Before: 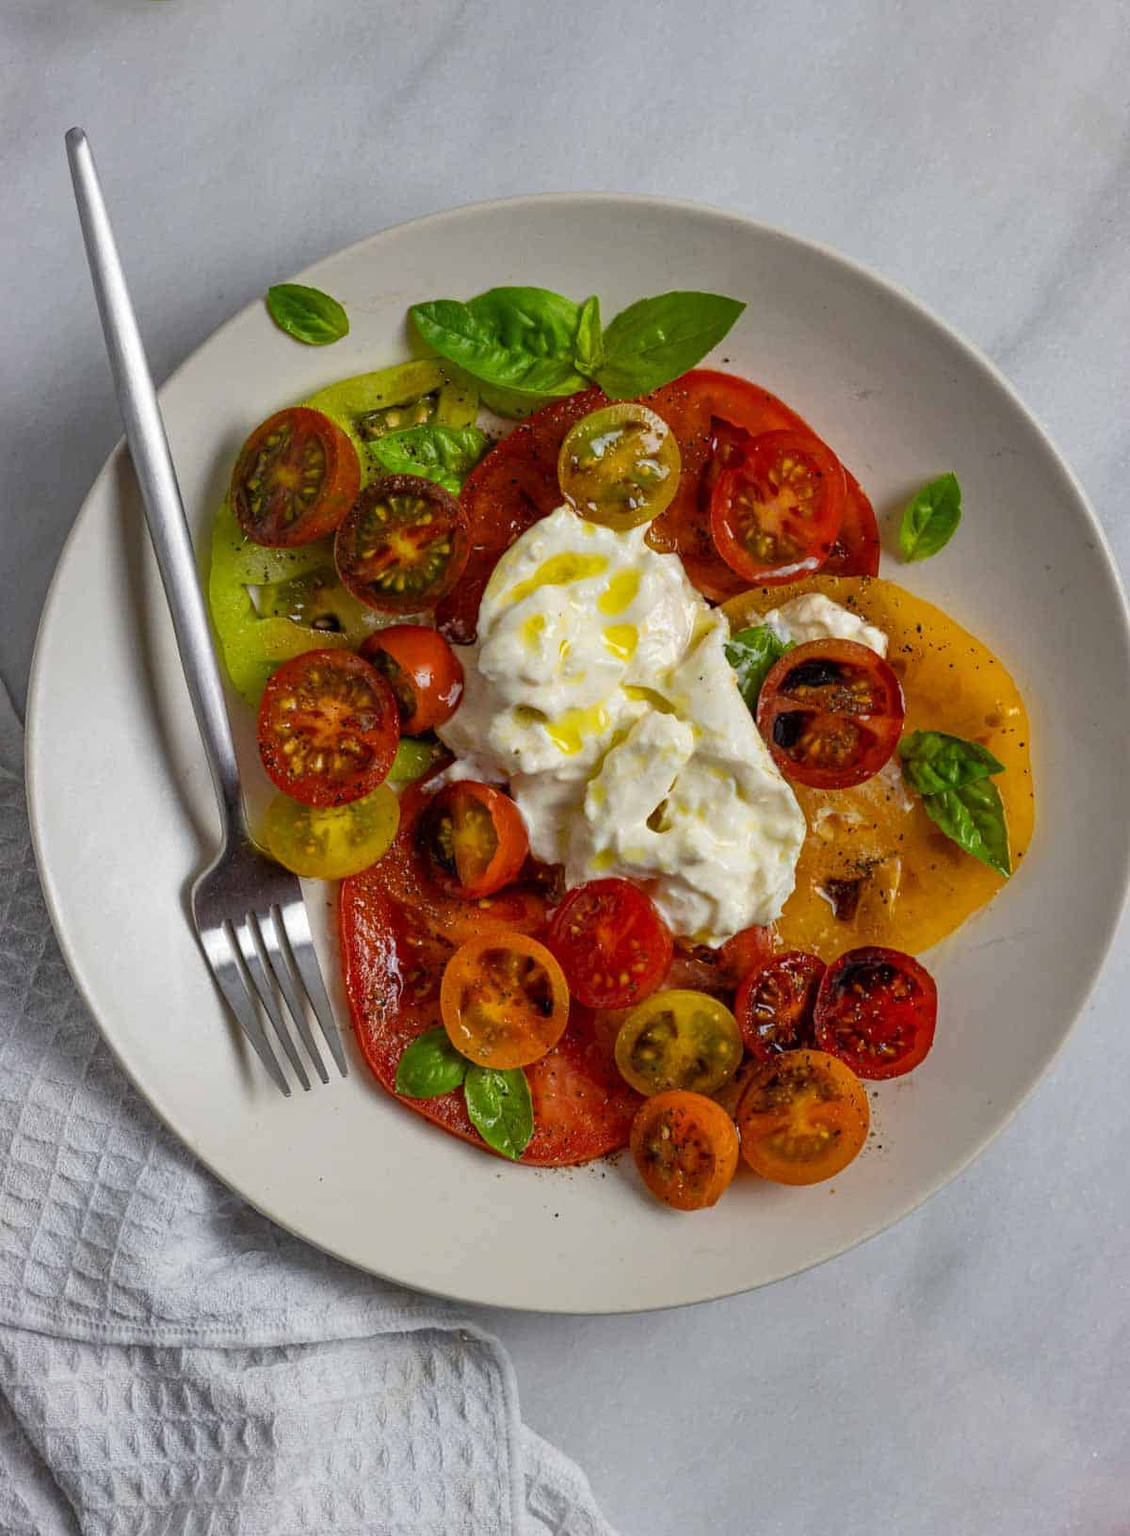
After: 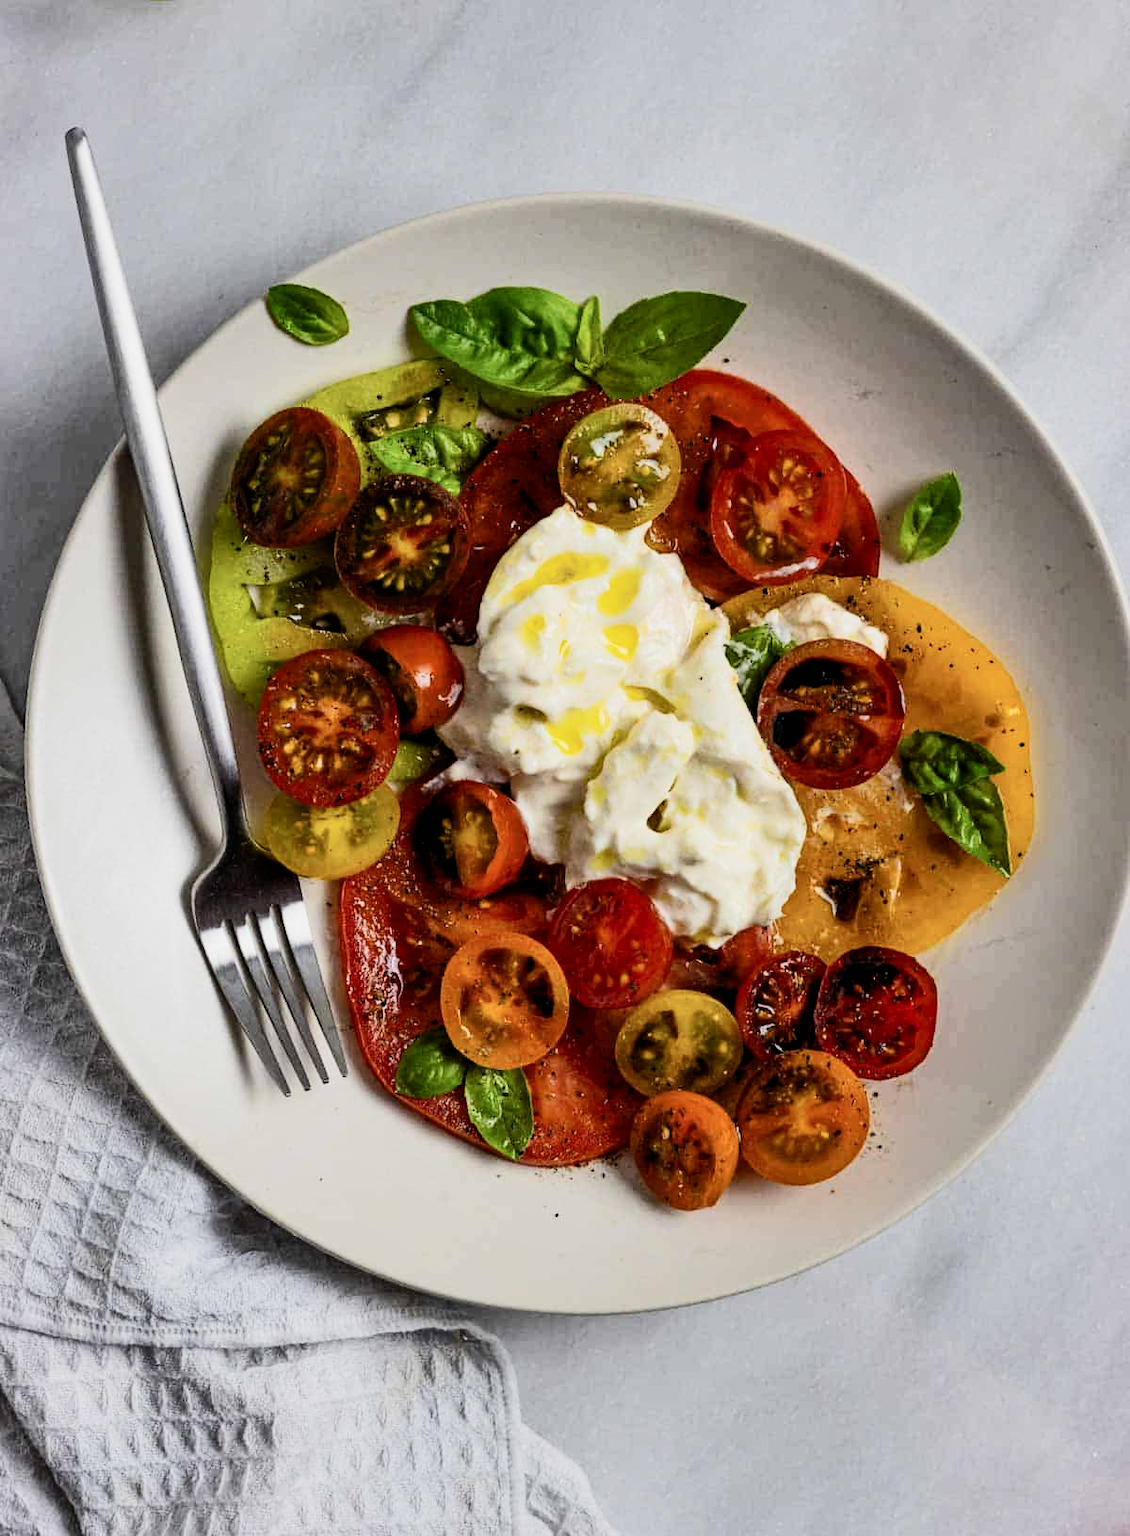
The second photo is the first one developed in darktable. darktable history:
contrast brightness saturation: contrast 0.24, brightness 0.09
shadows and highlights: shadows 35, highlights -35, soften with gaussian
filmic rgb: black relative exposure -5 EV, hardness 2.88, contrast 1.3
